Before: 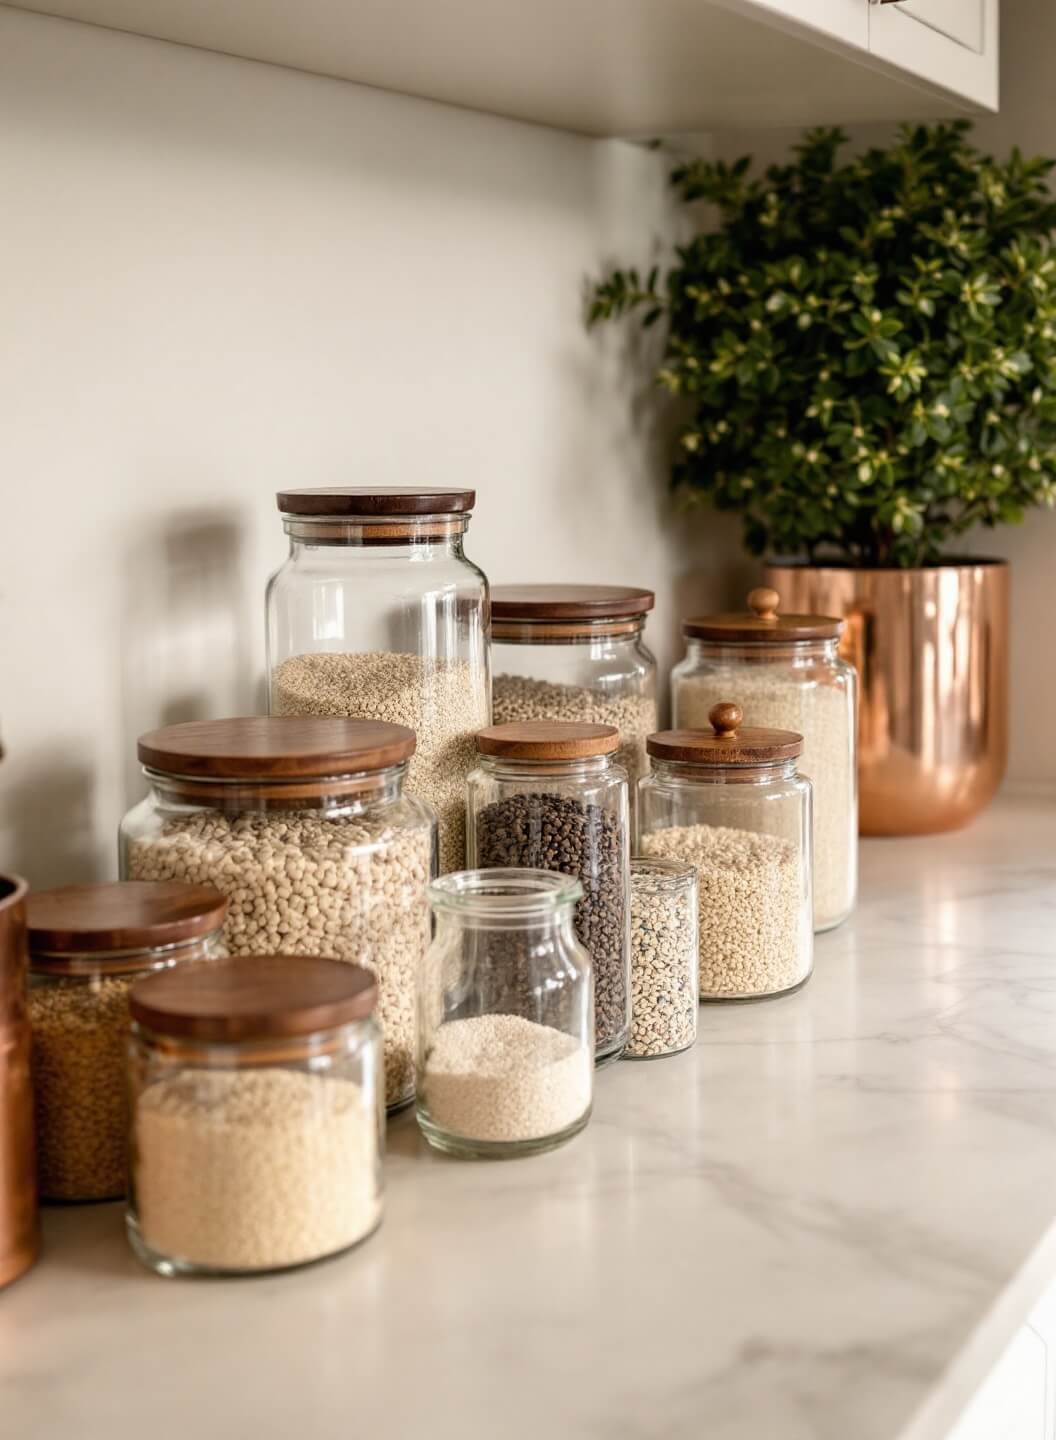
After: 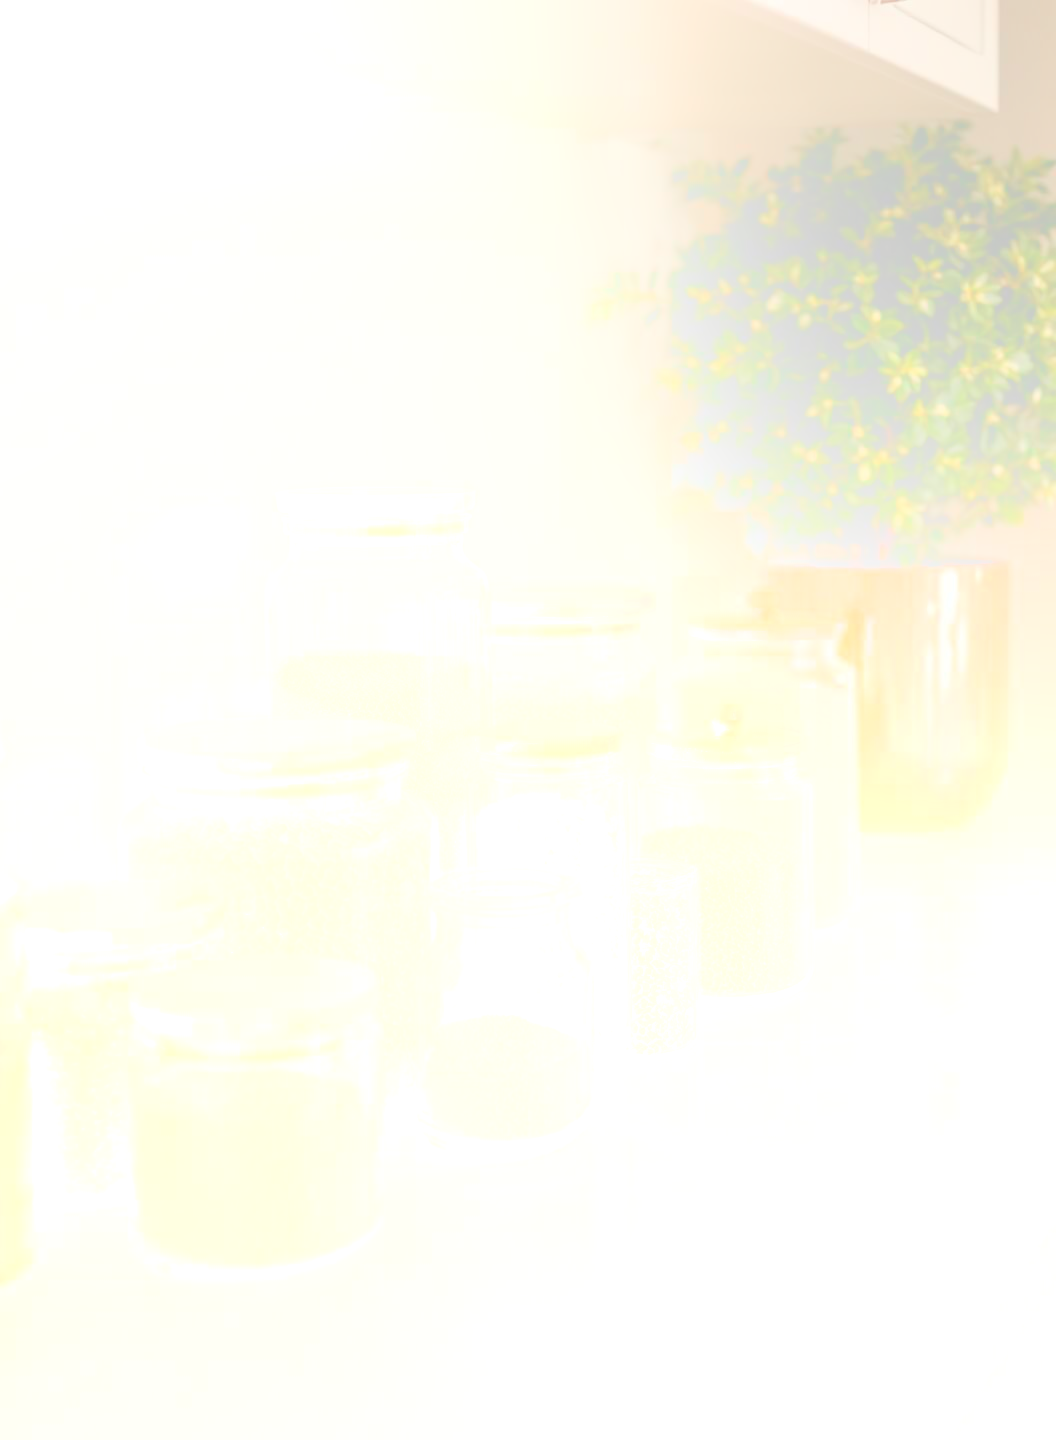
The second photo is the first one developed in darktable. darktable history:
bloom: size 85%, threshold 5%, strength 85%
color zones: curves: ch0 [(0, 0.5) (0.125, 0.4) (0.25, 0.5) (0.375, 0.4) (0.5, 0.4) (0.625, 0.35) (0.75, 0.35) (0.875, 0.5)]; ch1 [(0, 0.35) (0.125, 0.45) (0.25, 0.35) (0.375, 0.35) (0.5, 0.35) (0.625, 0.35) (0.75, 0.45) (0.875, 0.35)]; ch2 [(0, 0.6) (0.125, 0.5) (0.25, 0.5) (0.375, 0.6) (0.5, 0.6) (0.625, 0.5) (0.75, 0.5) (0.875, 0.5)]
tone equalizer: on, module defaults
